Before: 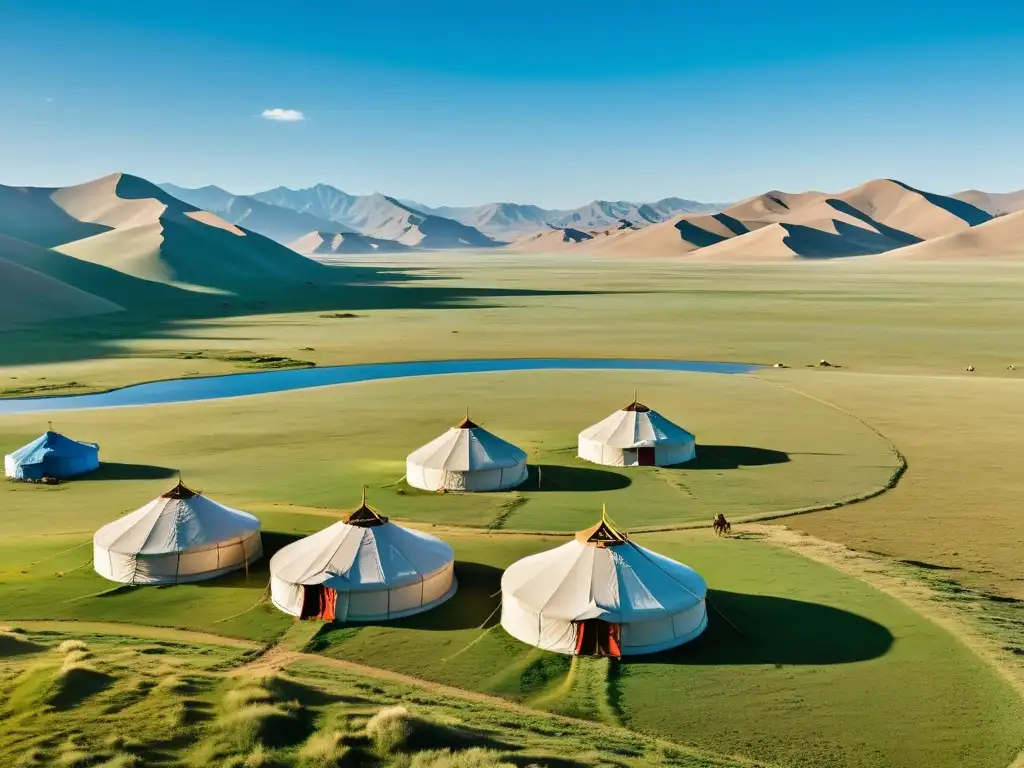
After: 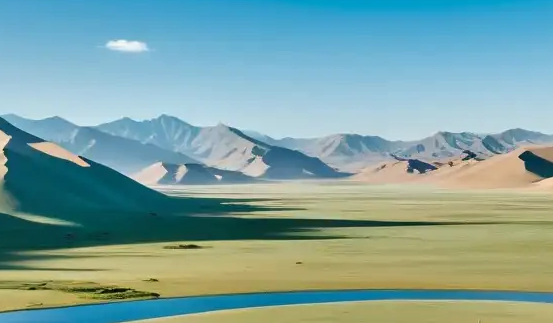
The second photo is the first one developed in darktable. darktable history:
crop: left 15.25%, top 9.11%, right 30.664%, bottom 48.737%
local contrast: mode bilateral grid, contrast 21, coarseness 50, detail 120%, midtone range 0.2
